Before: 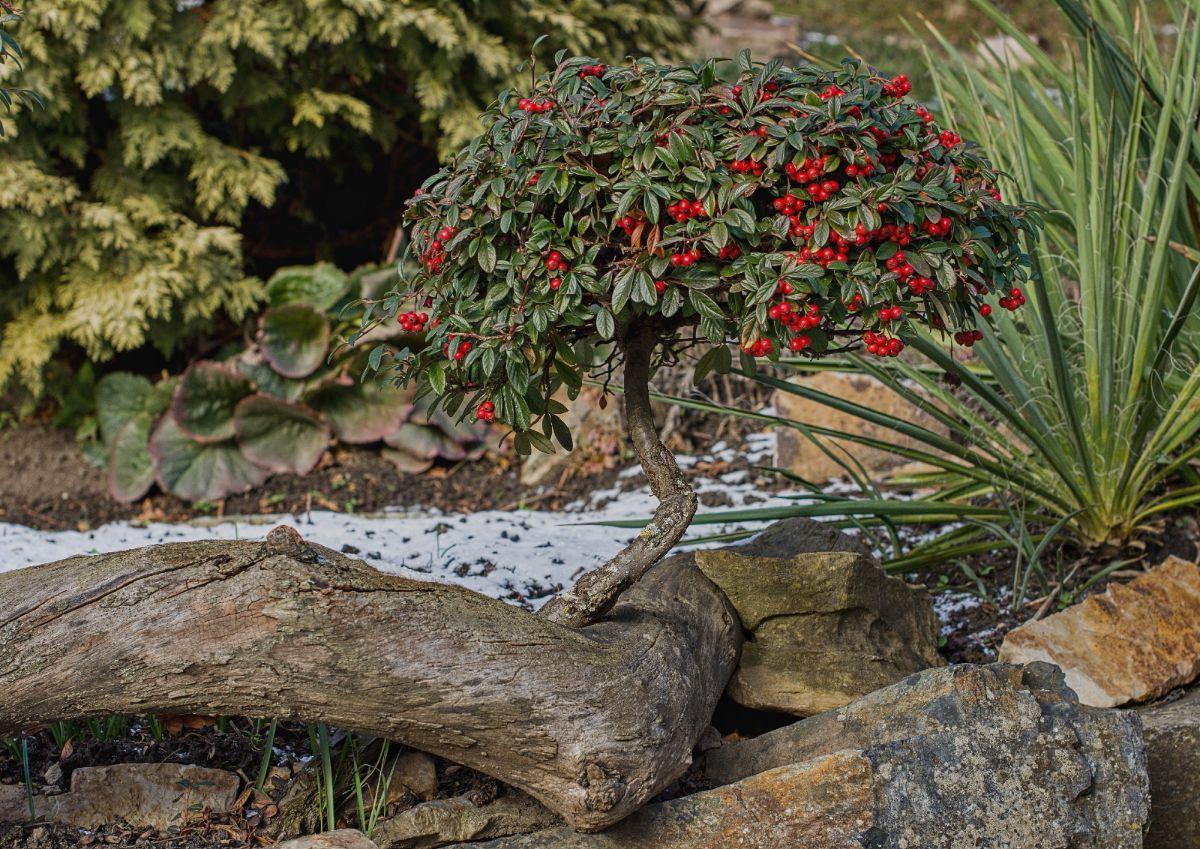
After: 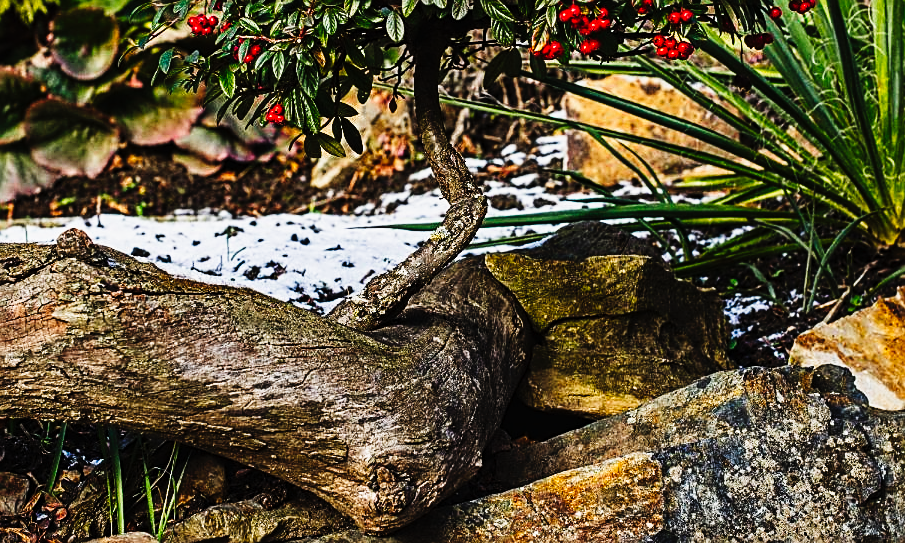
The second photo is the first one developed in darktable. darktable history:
sharpen: on, module defaults
tone curve: curves: ch0 [(0, 0) (0.003, 0.005) (0.011, 0.008) (0.025, 0.01) (0.044, 0.014) (0.069, 0.017) (0.1, 0.022) (0.136, 0.028) (0.177, 0.037) (0.224, 0.049) (0.277, 0.091) (0.335, 0.168) (0.399, 0.292) (0.468, 0.463) (0.543, 0.637) (0.623, 0.792) (0.709, 0.903) (0.801, 0.963) (0.898, 0.985) (1, 1)], preserve colors none
crop and rotate: left 17.505%, top 35.048%, right 7.061%, bottom 0.919%
